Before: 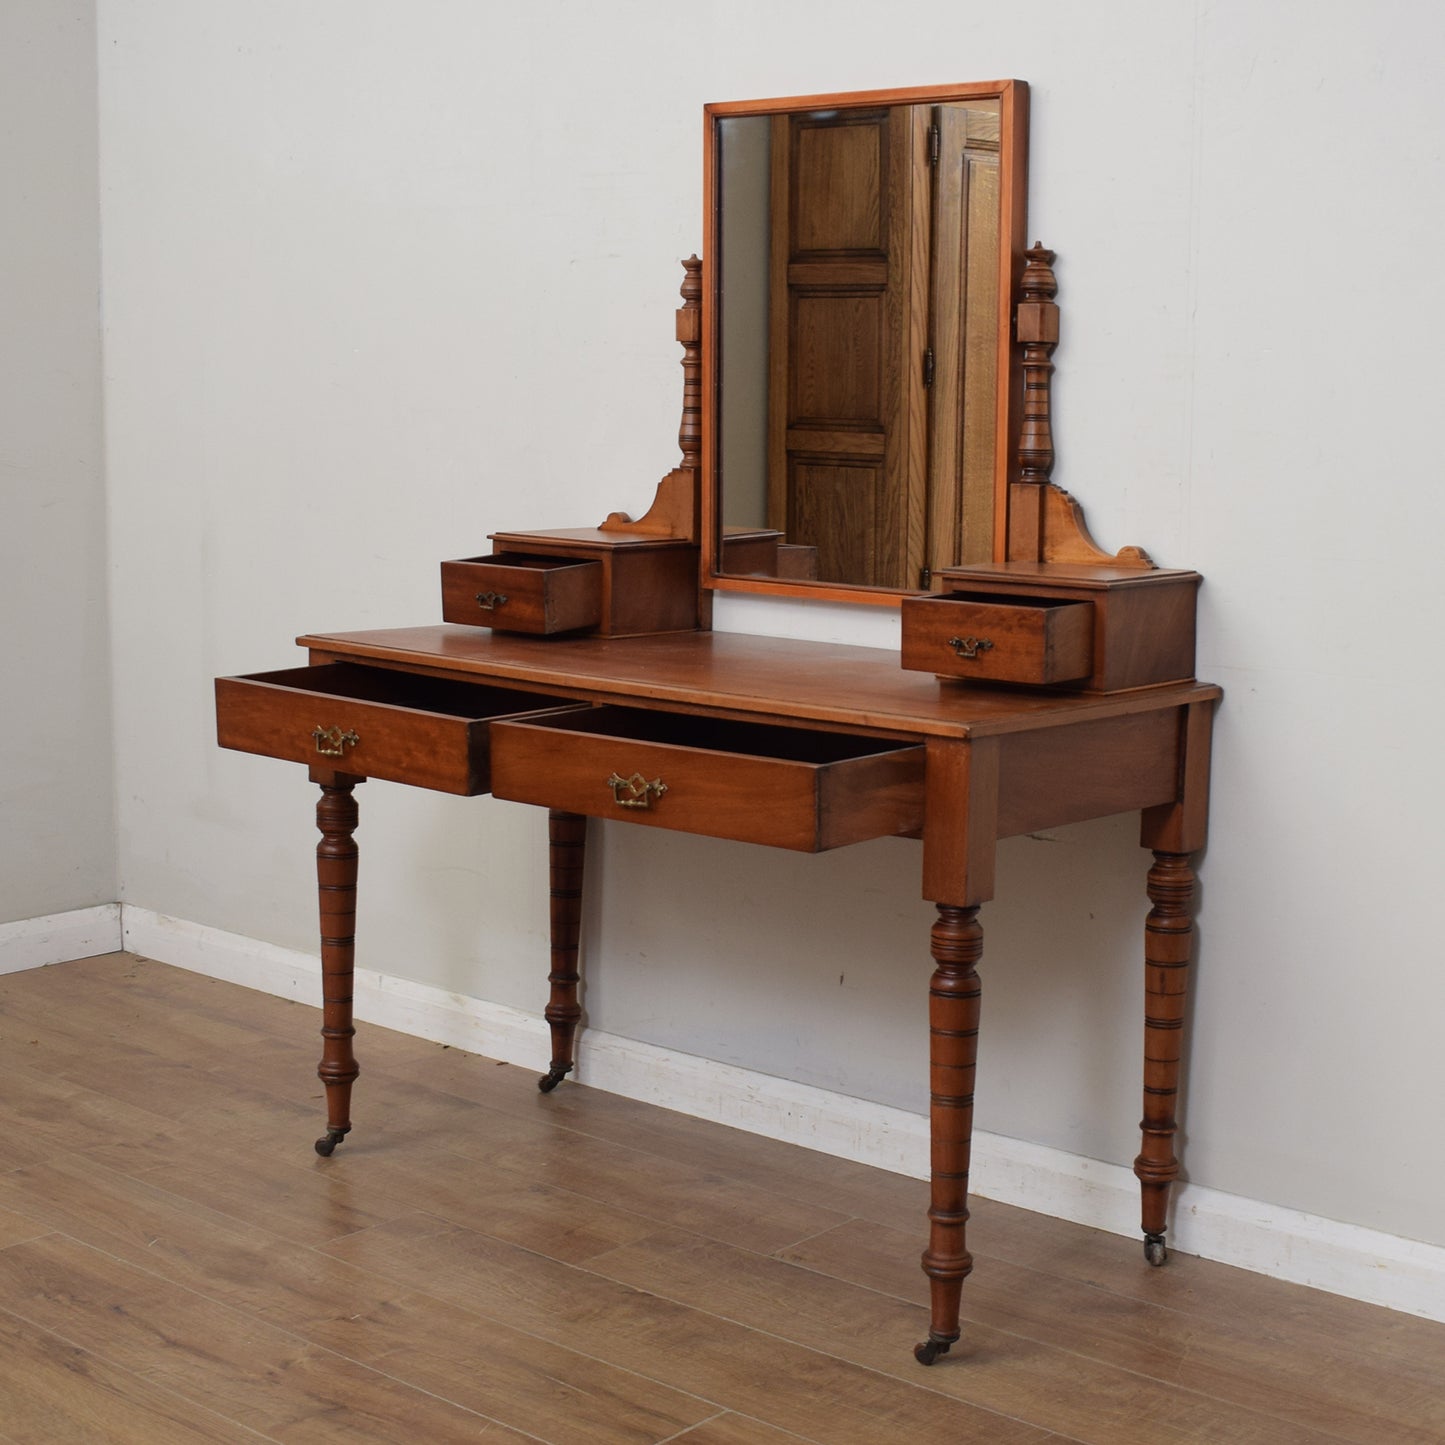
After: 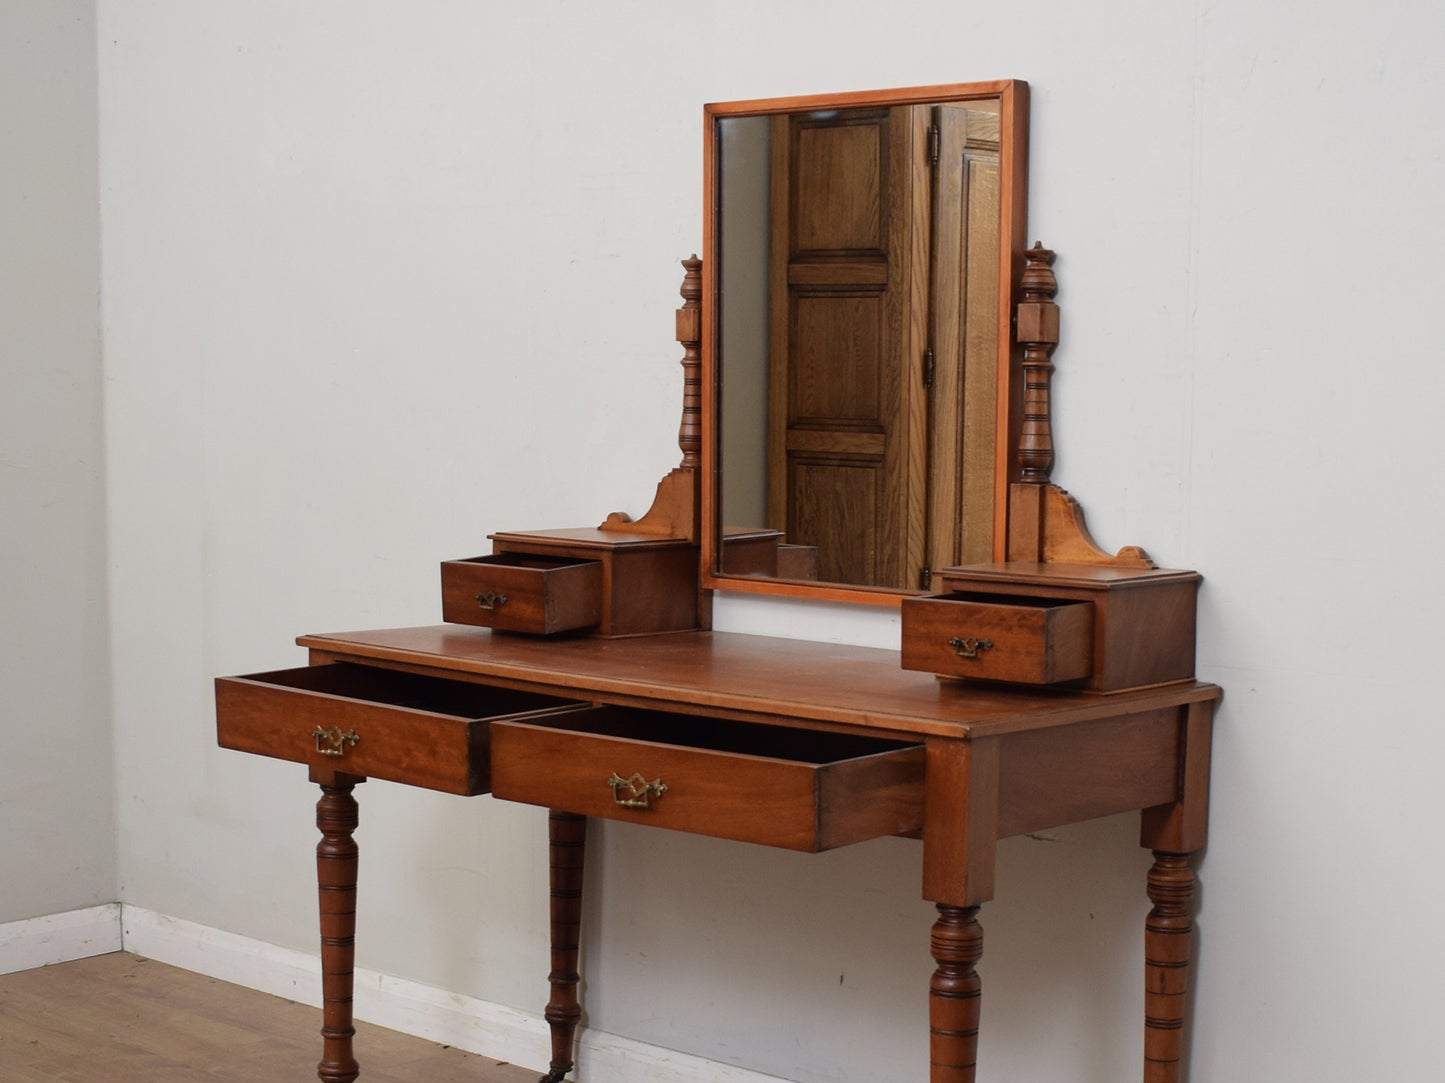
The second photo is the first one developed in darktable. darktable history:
crop: bottom 24.991%
